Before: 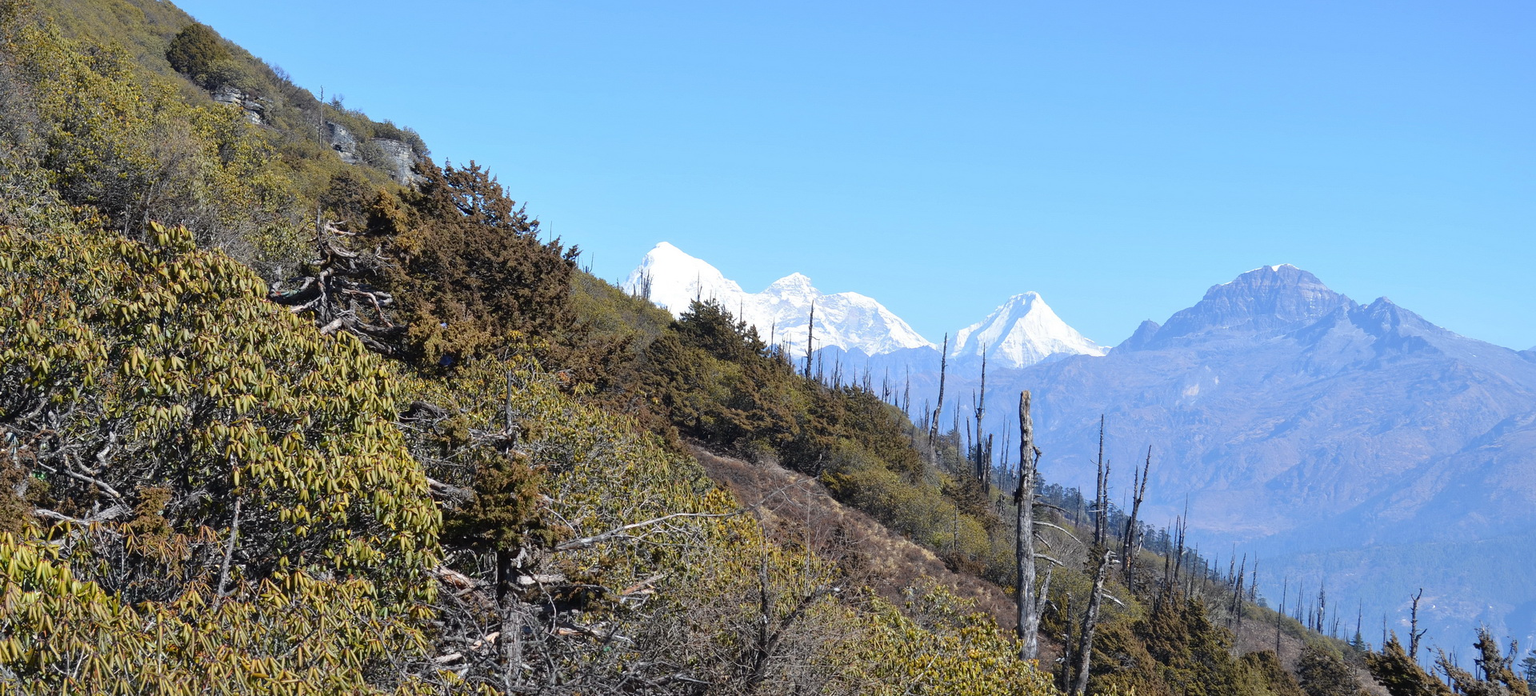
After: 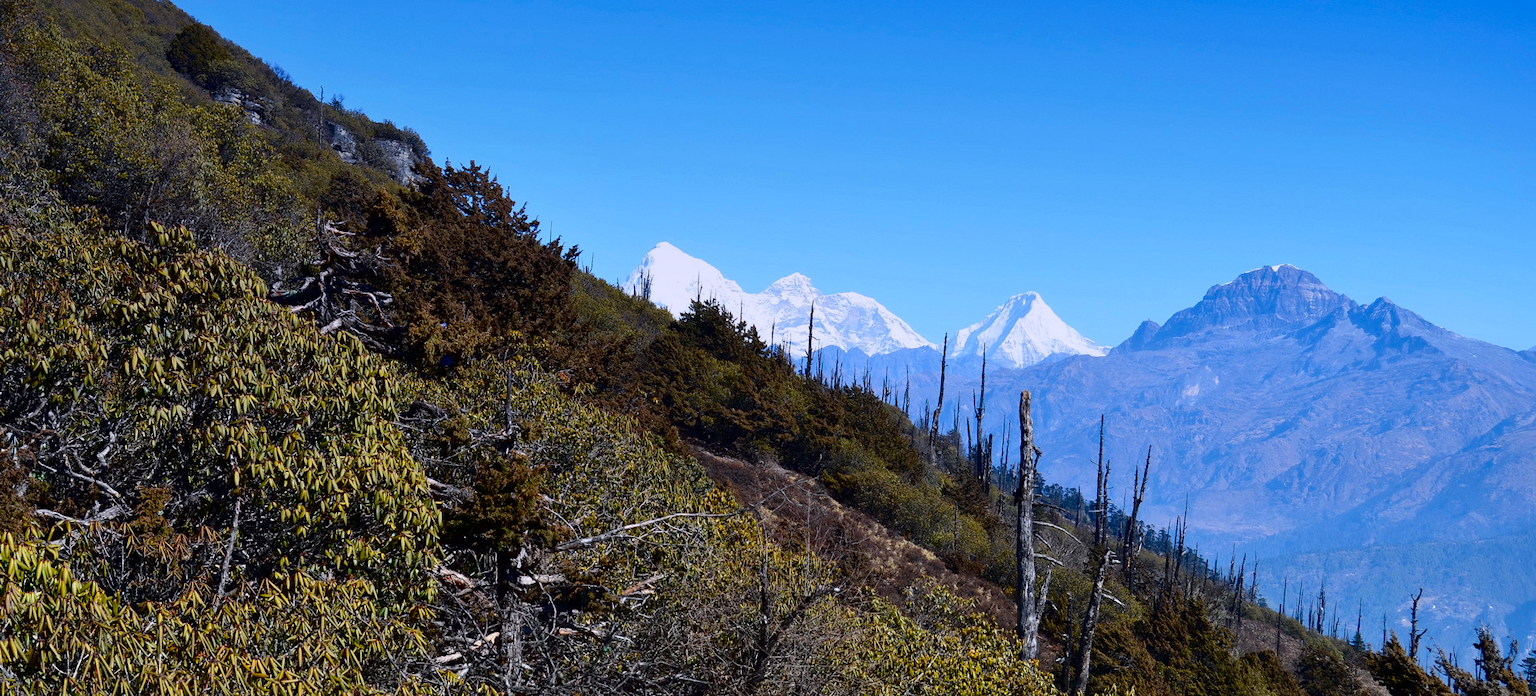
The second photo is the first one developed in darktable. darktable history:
graduated density: hue 238.83°, saturation 50%
contrast brightness saturation: contrast 0.22, brightness -0.19, saturation 0.24
